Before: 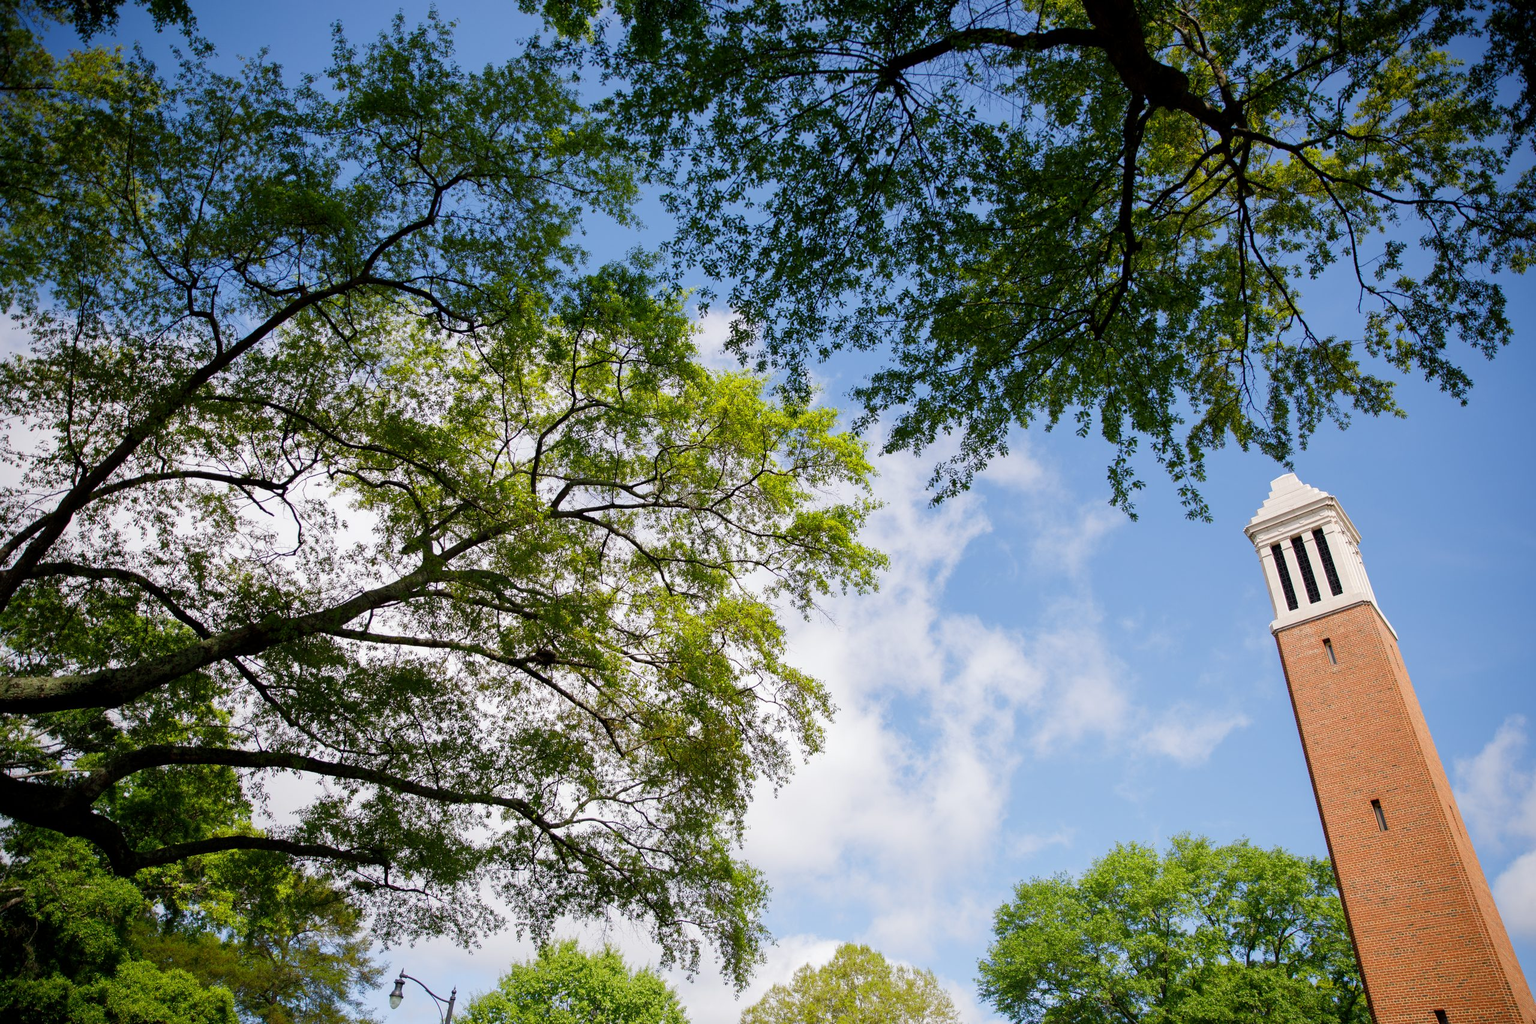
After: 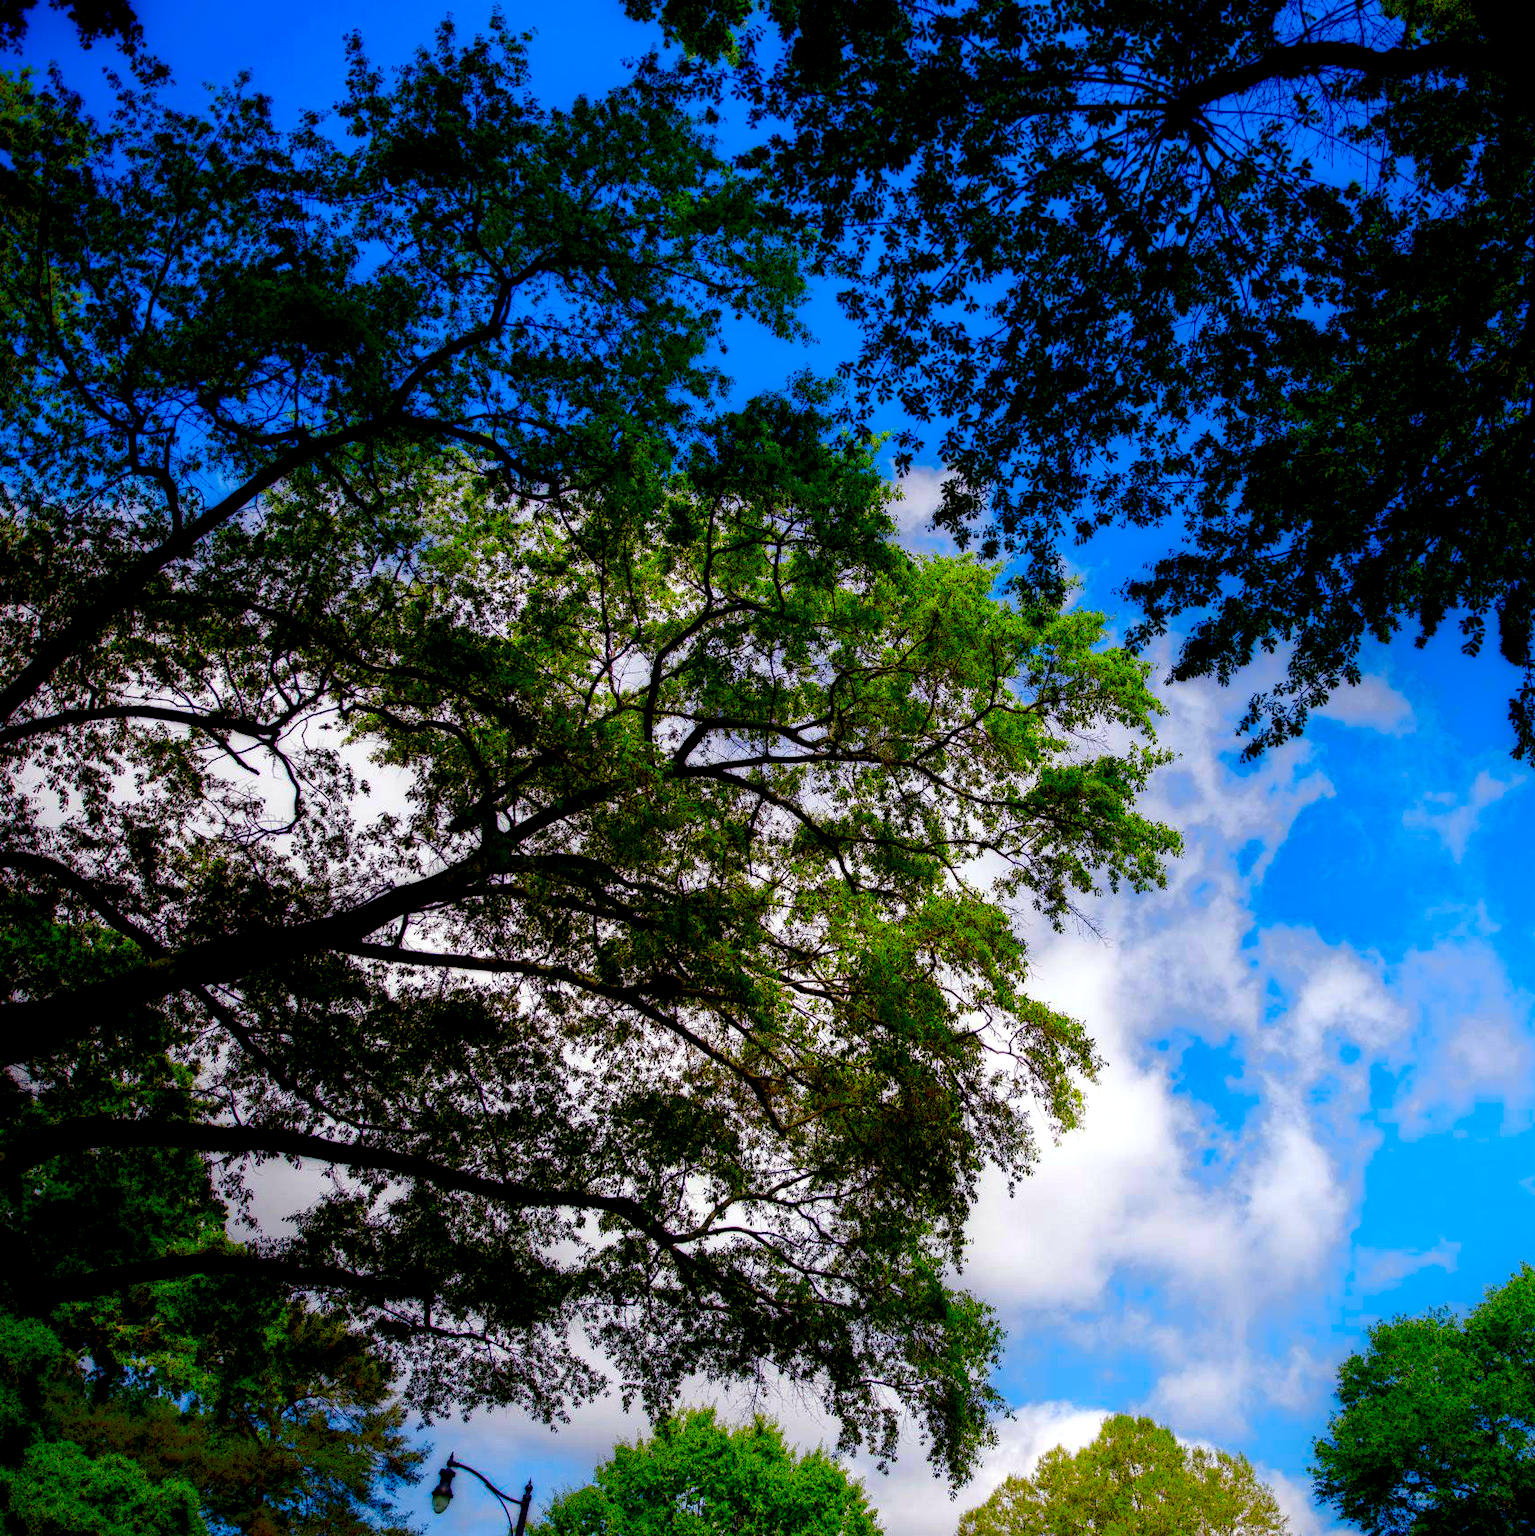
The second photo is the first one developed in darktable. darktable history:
crop and rotate: left 6.617%, right 26.717%
haze removal: compatibility mode true, adaptive false
color correction: saturation 2.15
exposure: black level correction 0, exposure 0.5 EV, compensate highlight preservation false
bloom: size 3%, threshold 100%, strength 0%
local contrast: highlights 0%, shadows 198%, detail 164%, midtone range 0.001
